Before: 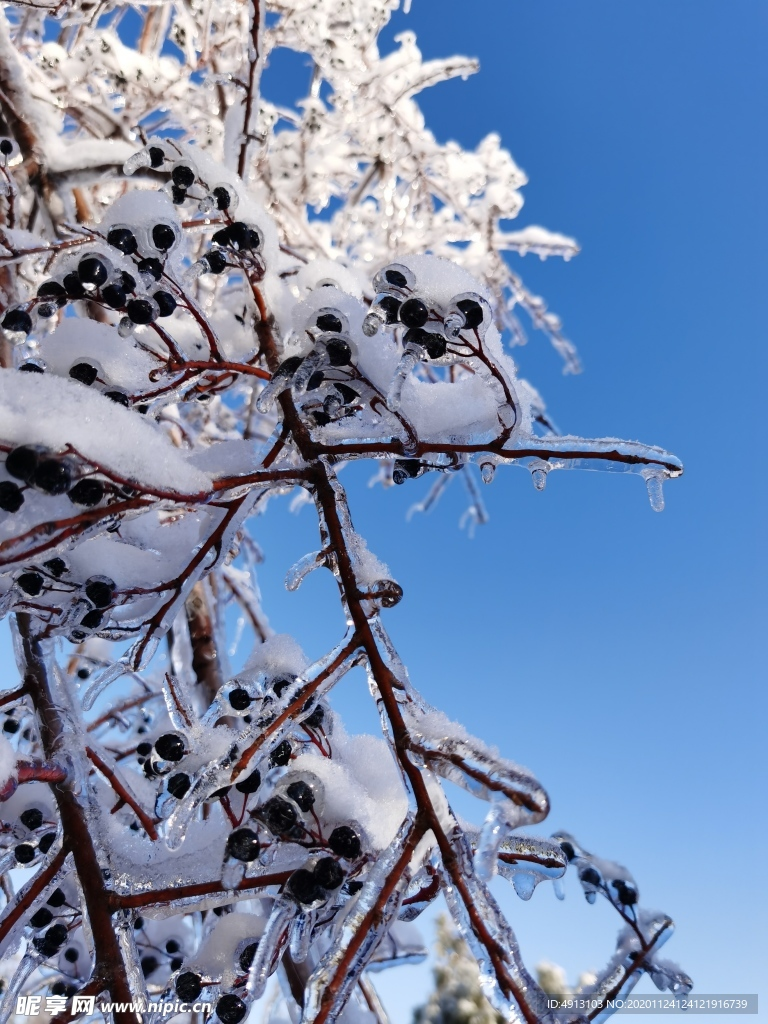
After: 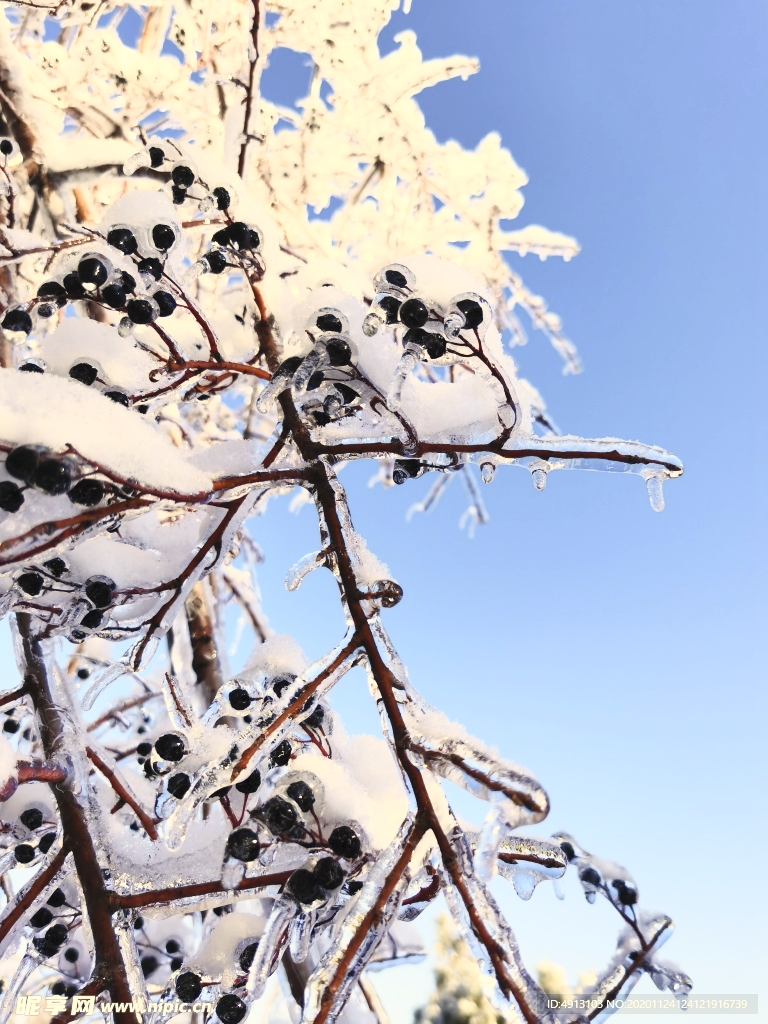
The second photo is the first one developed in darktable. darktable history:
color correction: highlights a* 1.35, highlights b* 17.74
contrast brightness saturation: contrast 0.374, brightness 0.541
